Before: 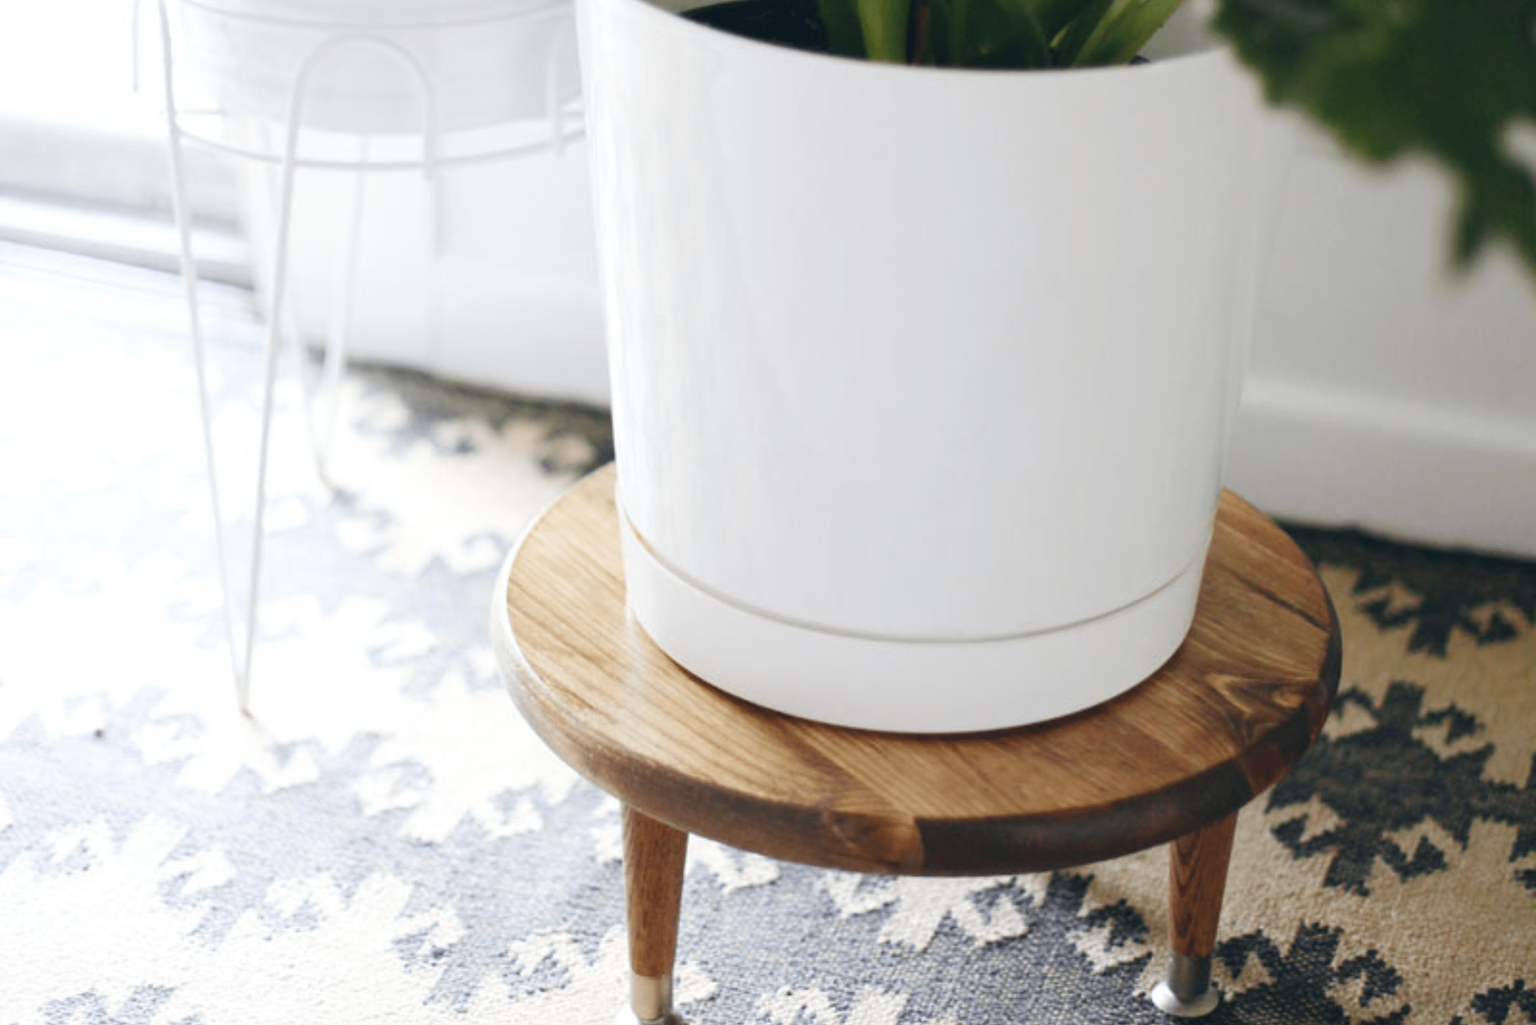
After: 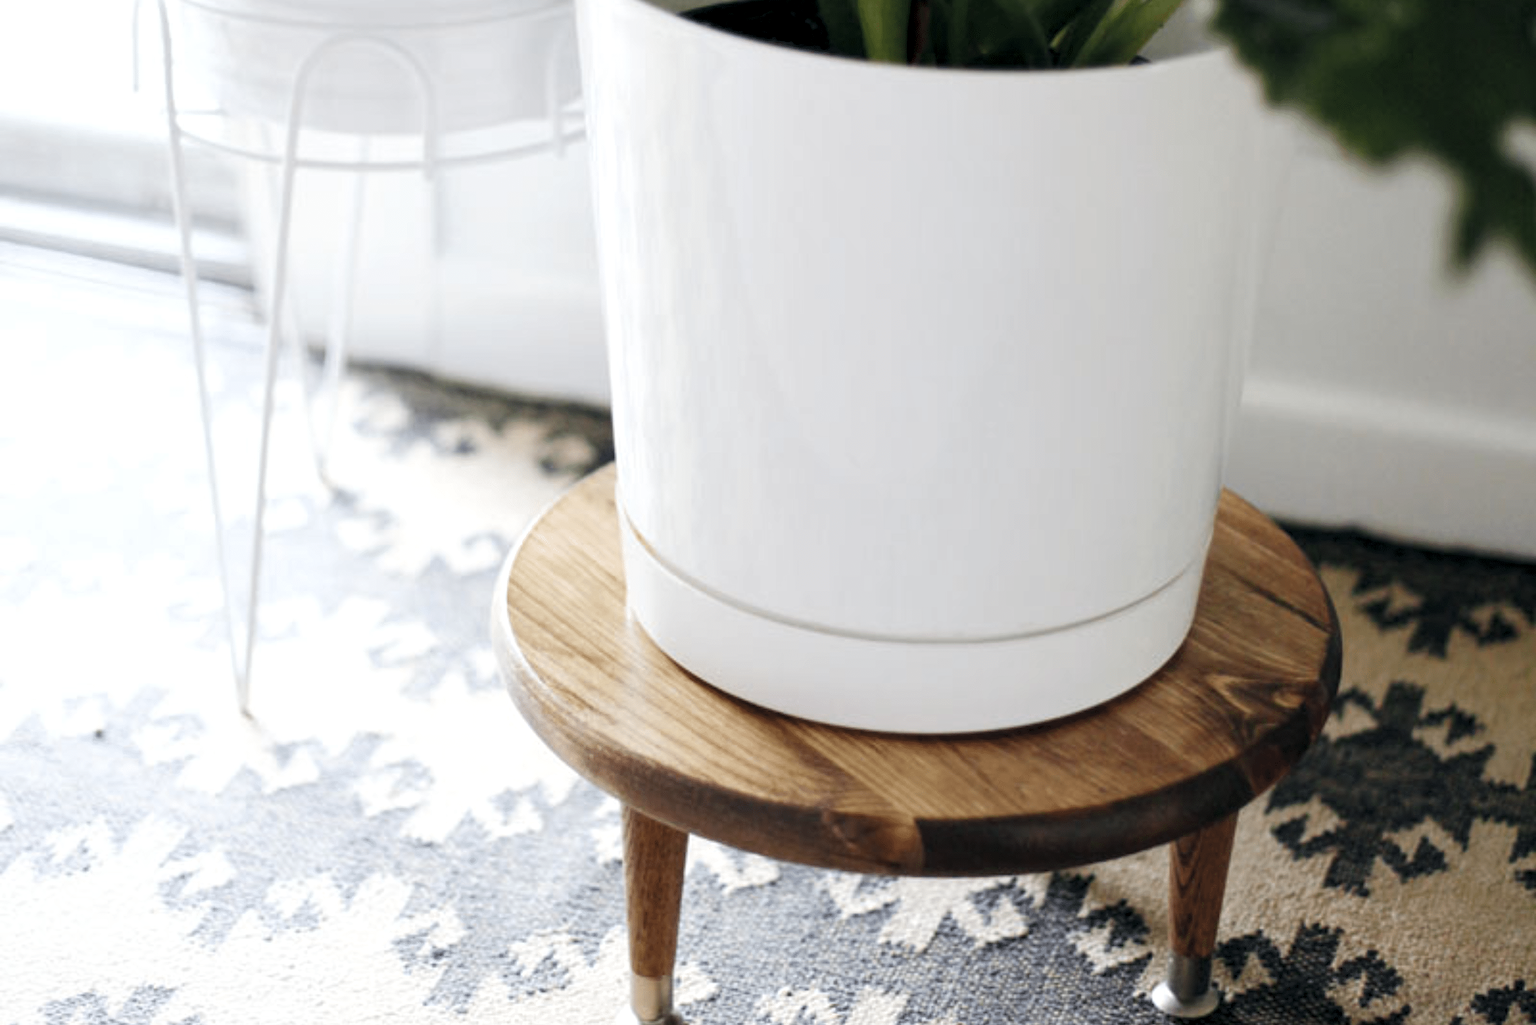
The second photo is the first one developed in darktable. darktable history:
exposure: exposure -0.181 EV, compensate highlight preservation false
levels: mode automatic, black 0.067%, levels [0, 0.435, 0.917]
local contrast: highlights 106%, shadows 102%, detail 119%, midtone range 0.2
